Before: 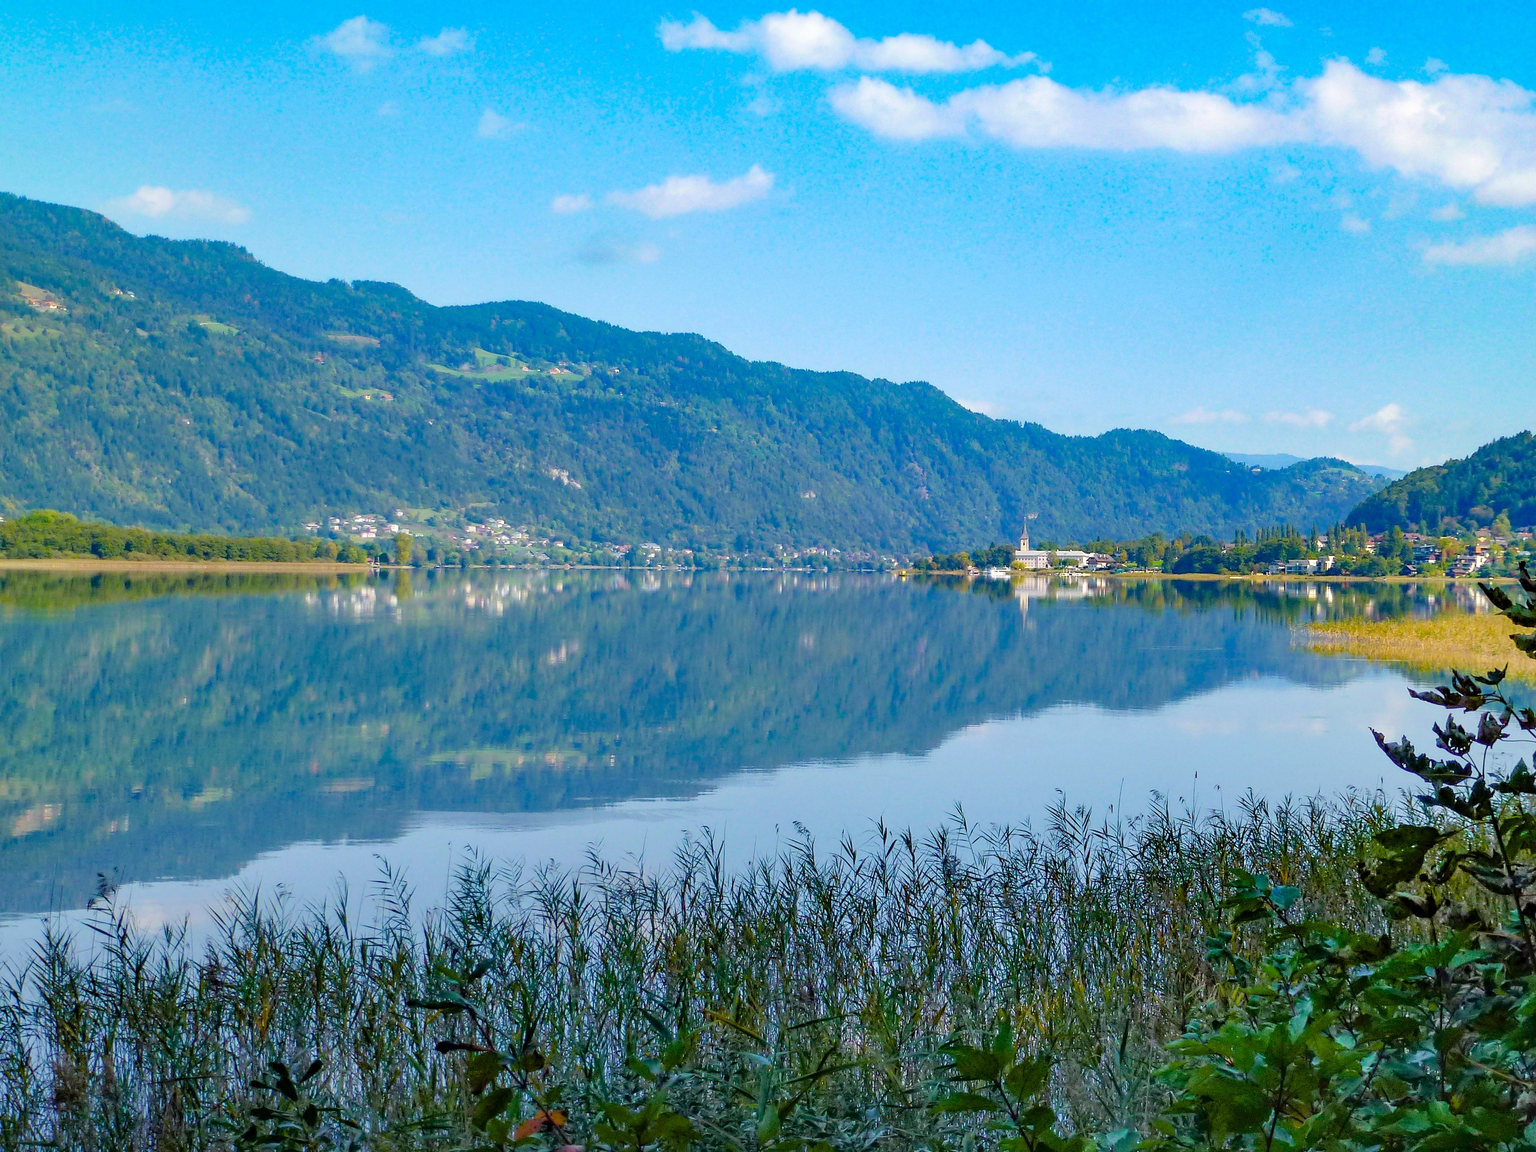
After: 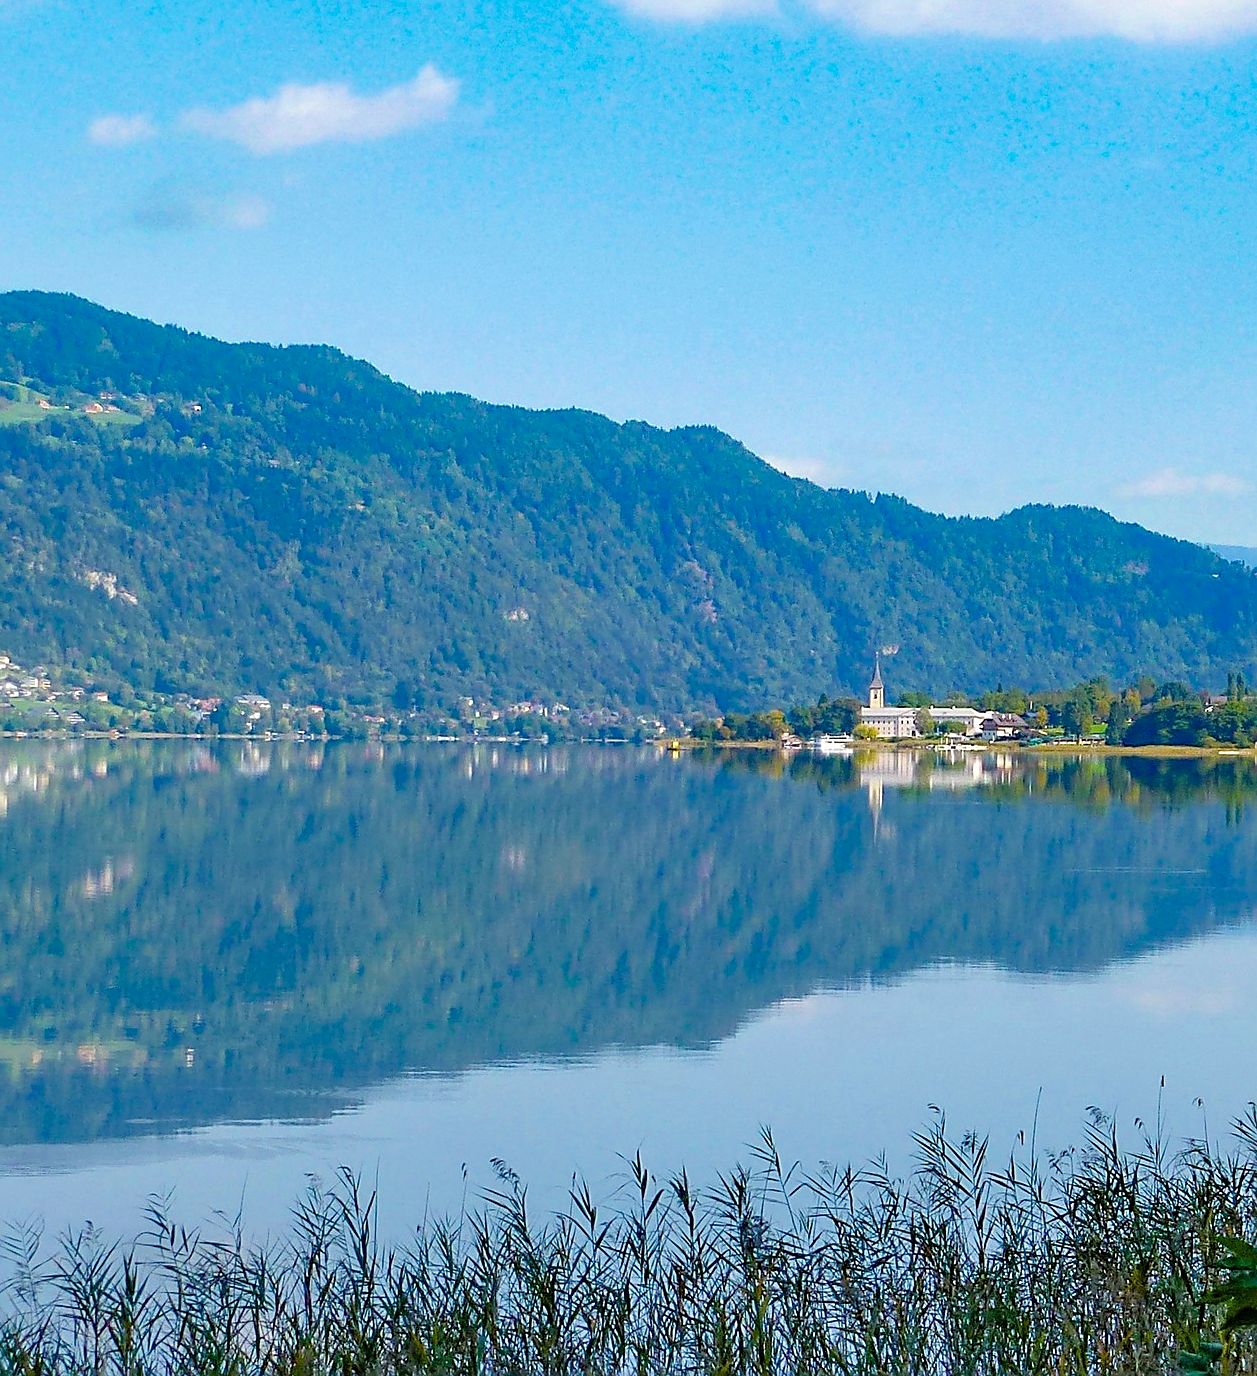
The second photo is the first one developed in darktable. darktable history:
sharpen: on, module defaults
crop: left 32.472%, top 10.967%, right 18.4%, bottom 17.322%
color zones: curves: ch0 [(0, 0.5) (0.143, 0.5) (0.286, 0.5) (0.429, 0.5) (0.571, 0.5) (0.714, 0.476) (0.857, 0.5) (1, 0.5)]; ch2 [(0, 0.5) (0.143, 0.5) (0.286, 0.5) (0.429, 0.5) (0.571, 0.5) (0.714, 0.487) (0.857, 0.5) (1, 0.5)]
